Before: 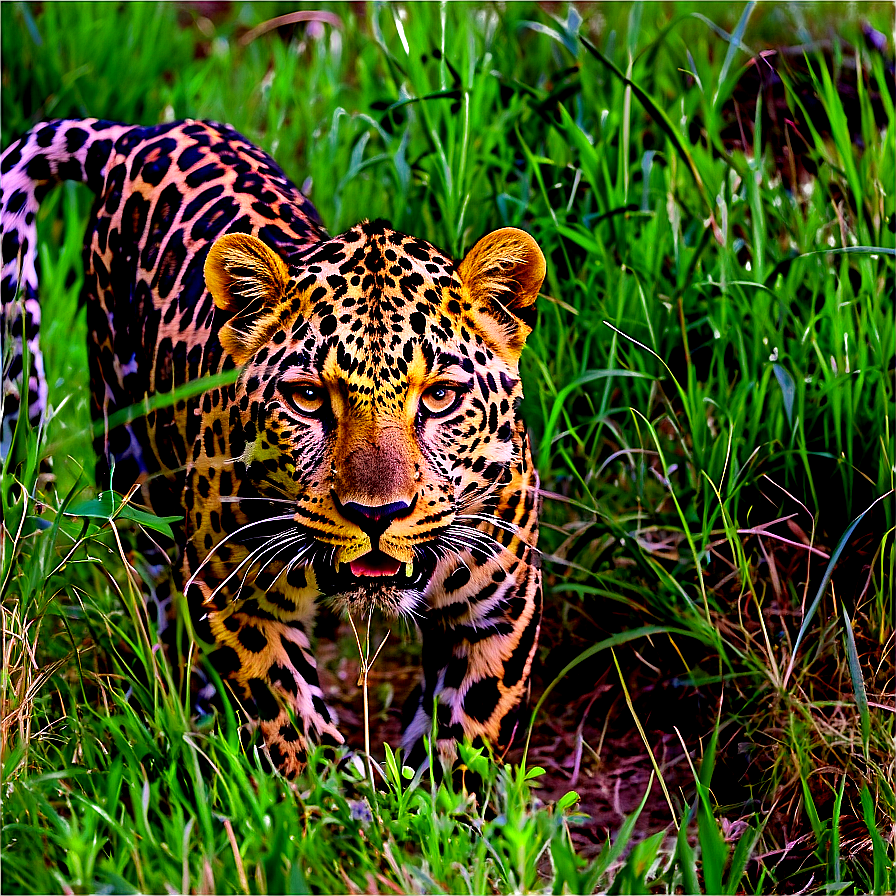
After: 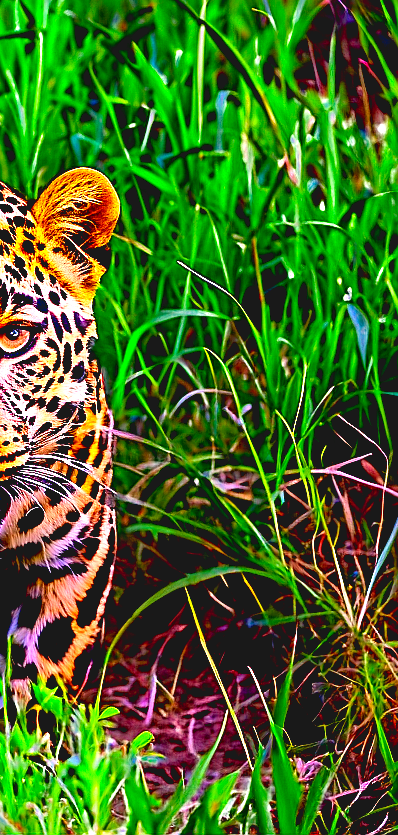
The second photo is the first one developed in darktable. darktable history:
tone equalizer: -7 EV 0.132 EV
exposure: black level correction 0.001, exposure 0.966 EV, compensate highlight preservation false
crop: left 47.592%, top 6.699%, right 7.942%
sharpen: amount 0.491
contrast brightness saturation: contrast -0.171, saturation 0.188
